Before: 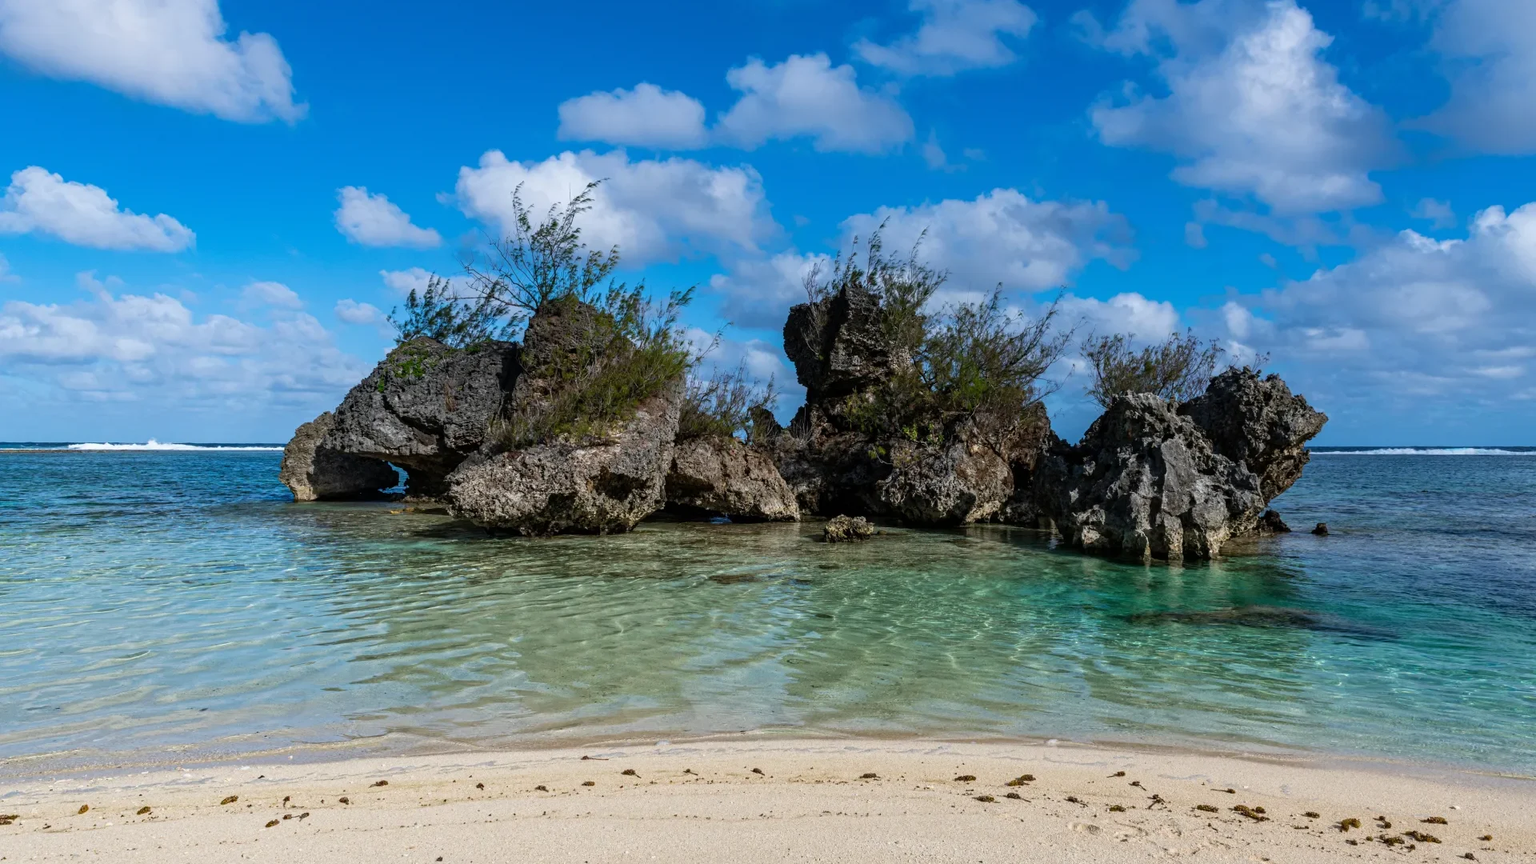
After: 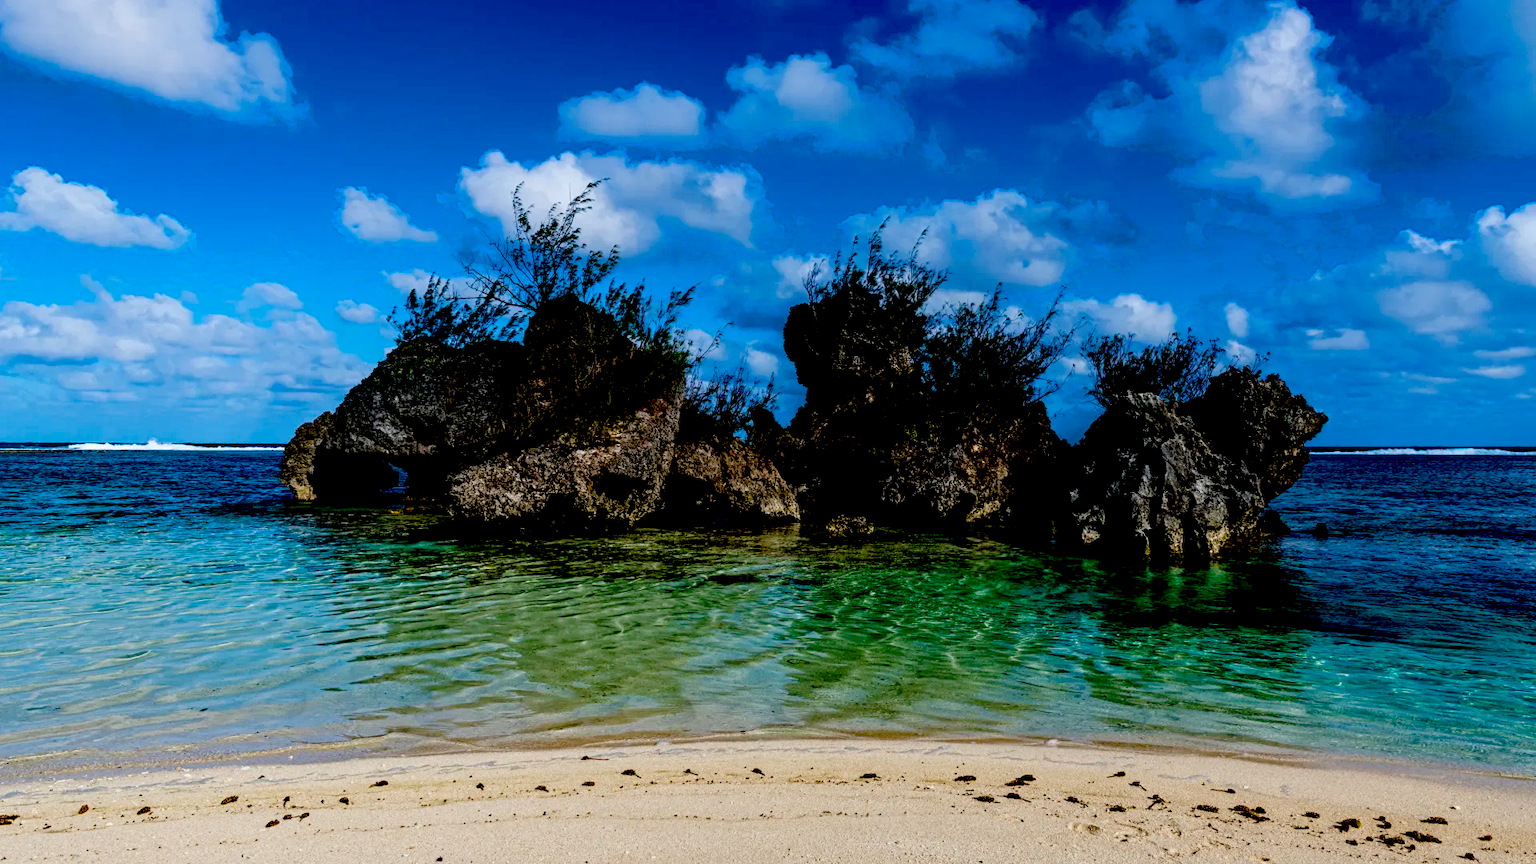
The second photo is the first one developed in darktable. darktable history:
exposure: black level correction 0.1, exposure -0.092 EV, compensate highlight preservation false
color balance rgb: linear chroma grading › global chroma 8.12%, perceptual saturation grading › global saturation 9.07%, perceptual saturation grading › highlights -13.84%, perceptual saturation grading › mid-tones 14.88%, perceptual saturation grading › shadows 22.8%, perceptual brilliance grading › highlights 2.61%, global vibrance 12.07%
